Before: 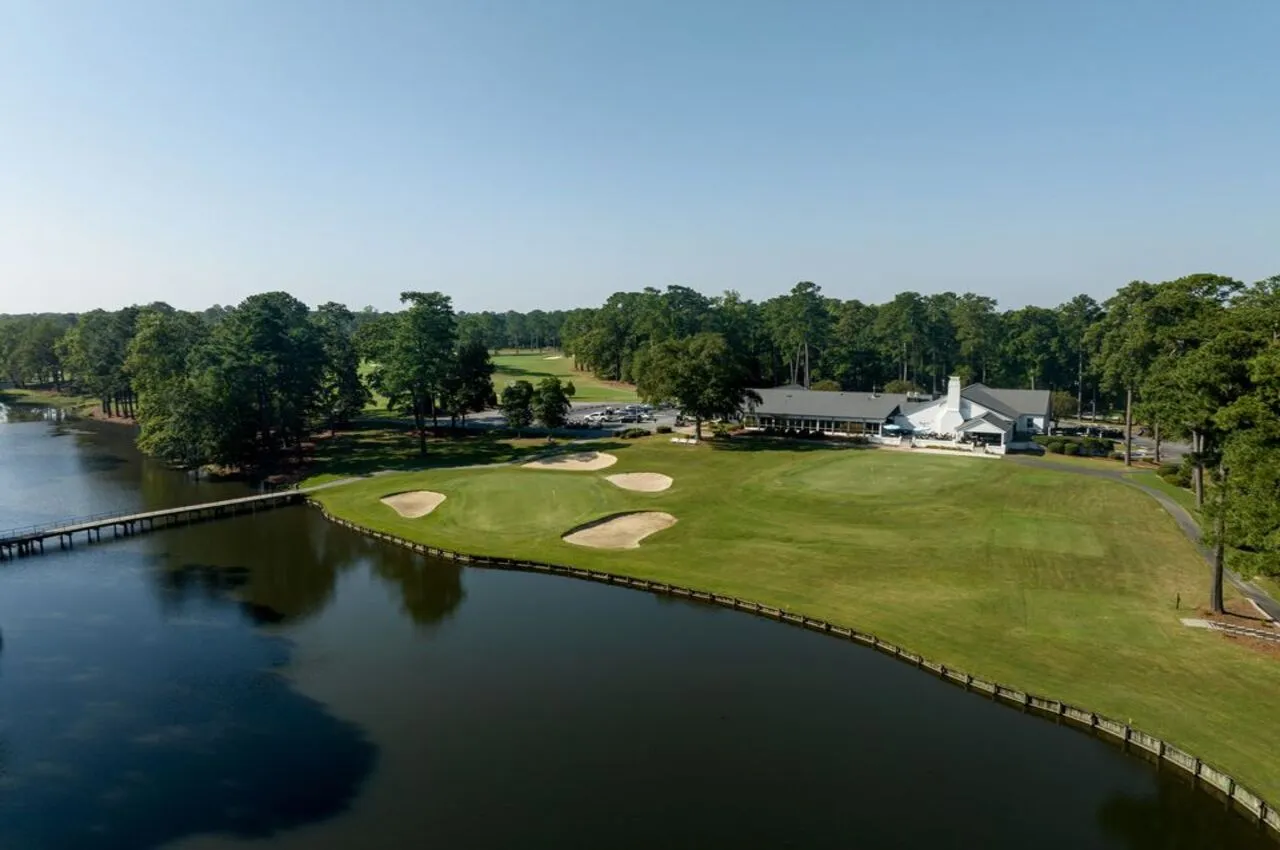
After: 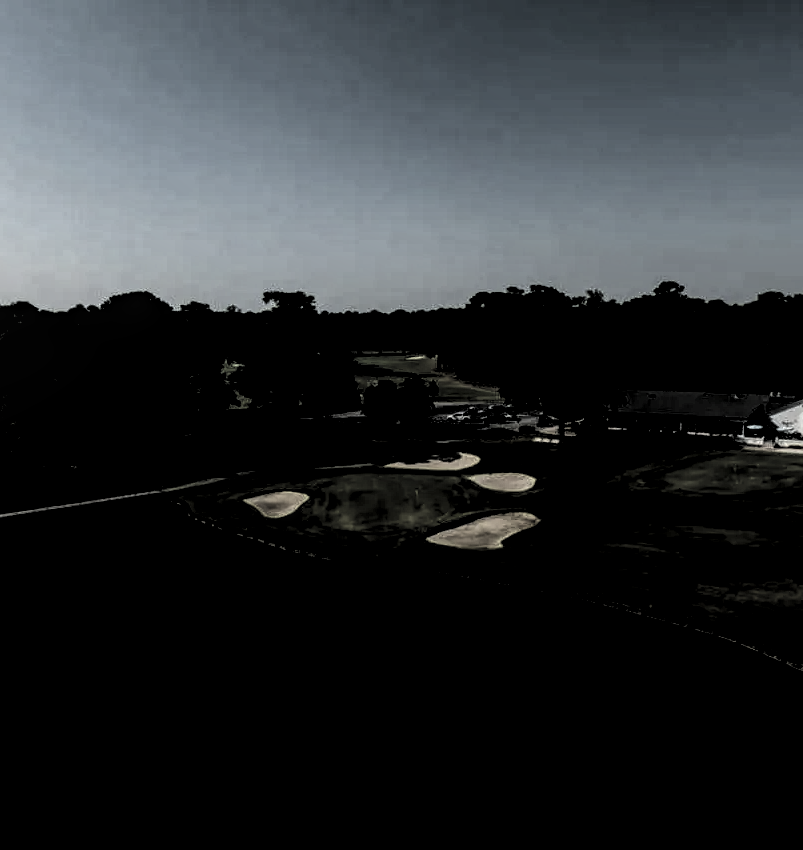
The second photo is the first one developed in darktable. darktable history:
color correction: highlights b* 0.024, saturation 0.59
levels: black 0.031%, levels [0.514, 0.759, 1]
local contrast: highlights 28%, detail 150%
exposure: black level correction 0.001, compensate exposure bias true, compensate highlight preservation false
crop: left 10.704%, right 26.523%
